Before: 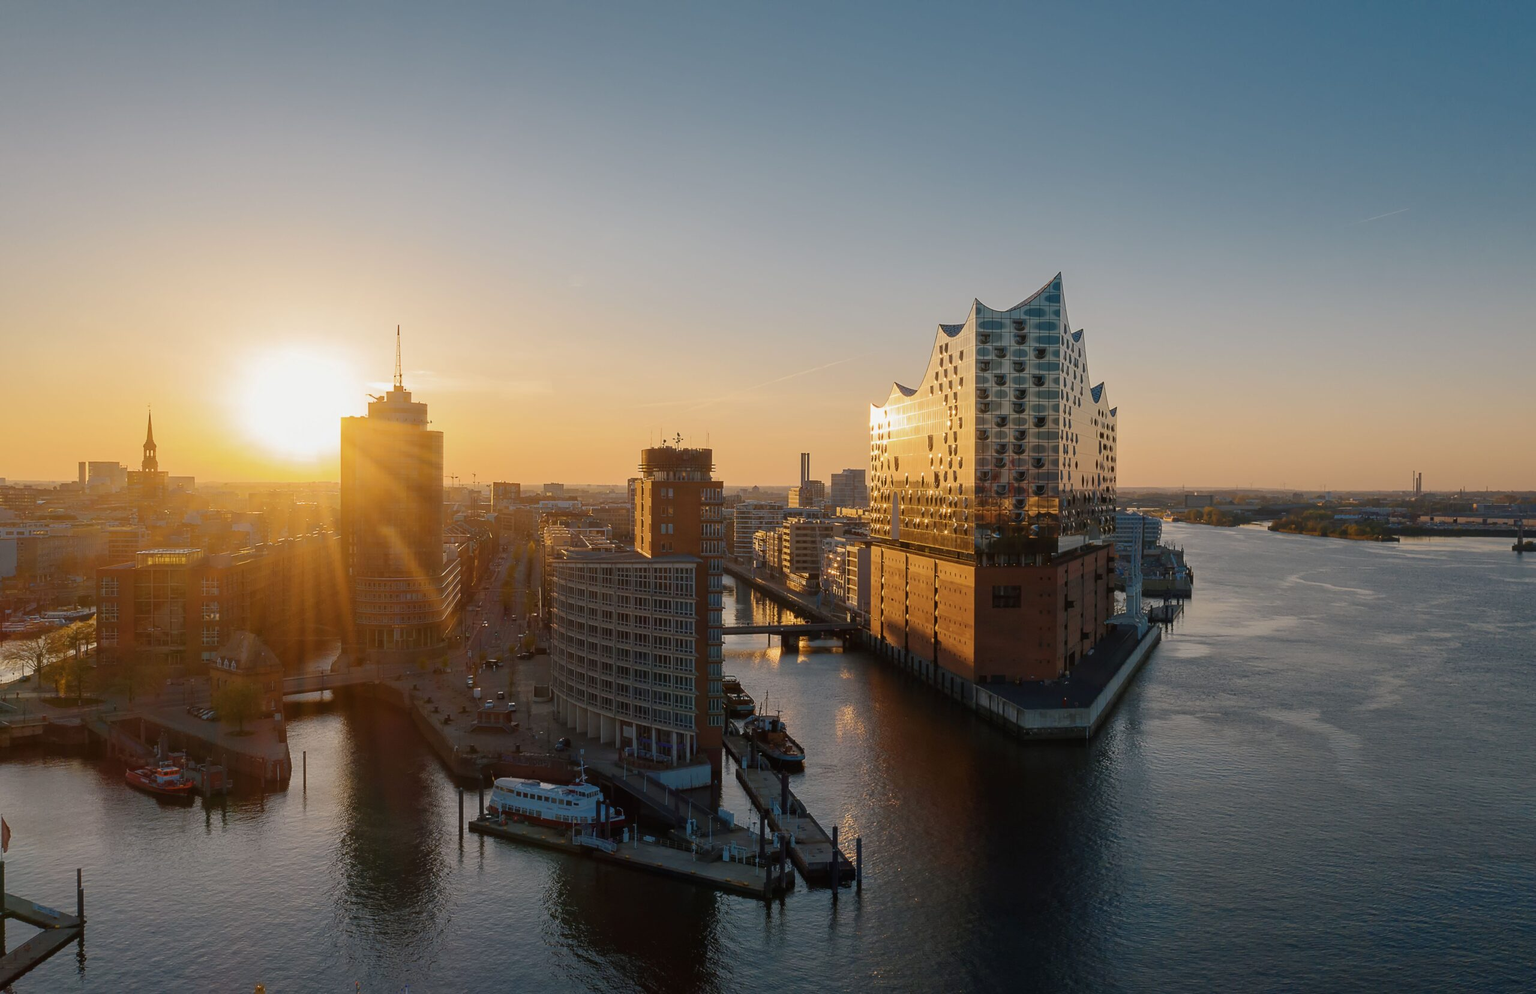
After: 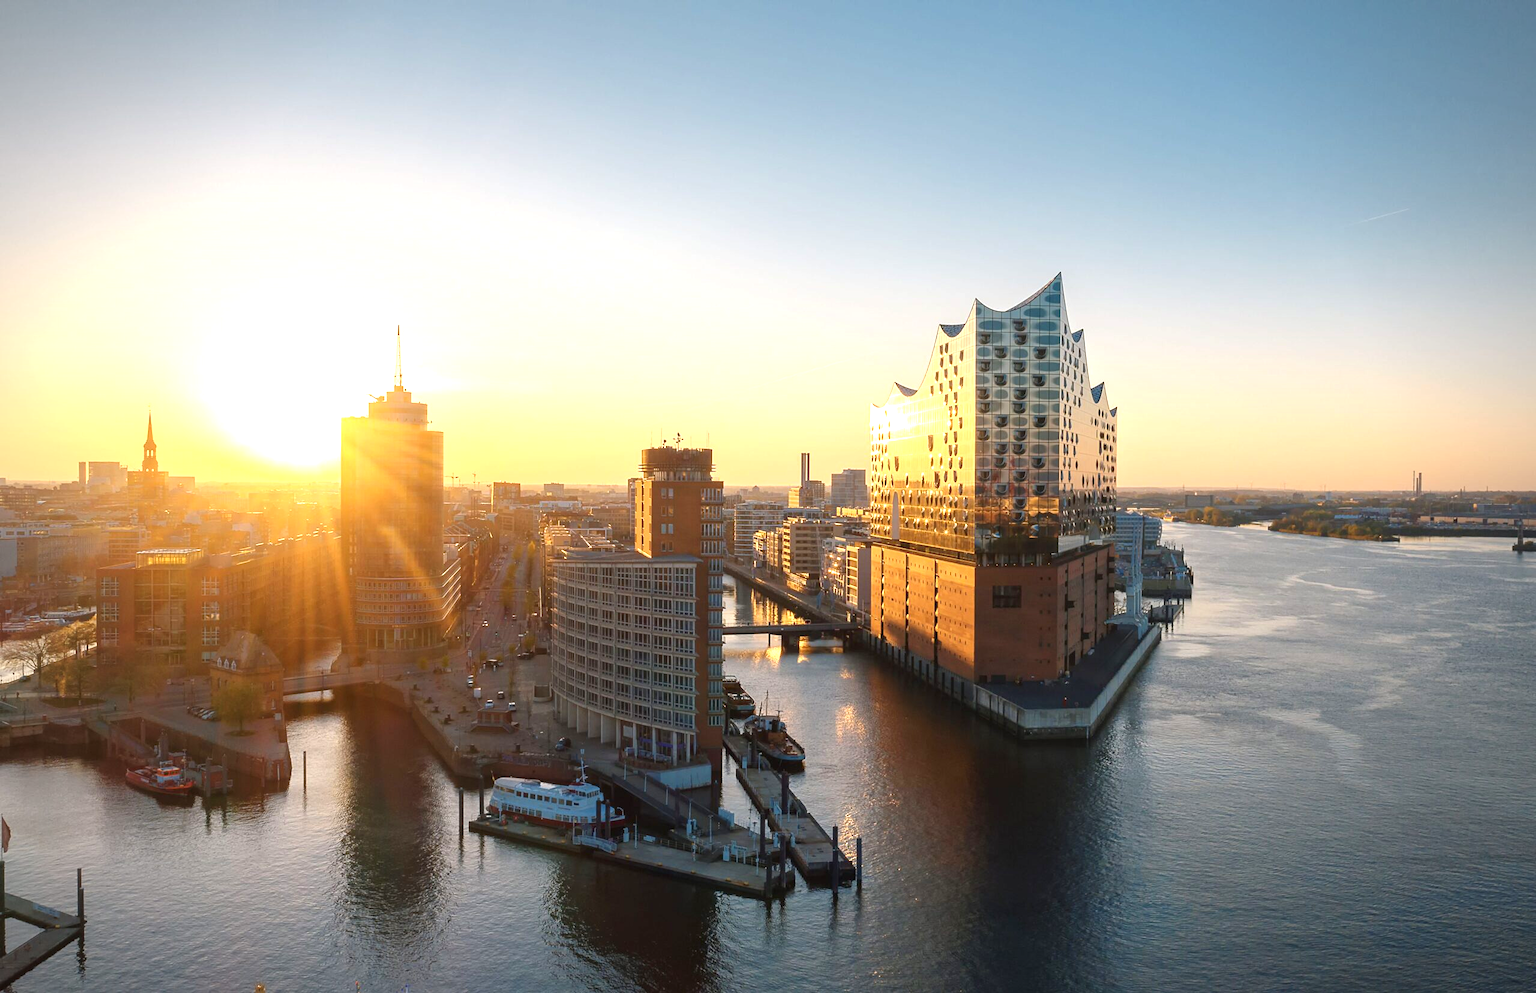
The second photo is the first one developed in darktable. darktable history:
exposure: black level correction 0, exposure 1.2 EV, compensate highlight preservation false
vignetting: fall-off radius 60.92%
